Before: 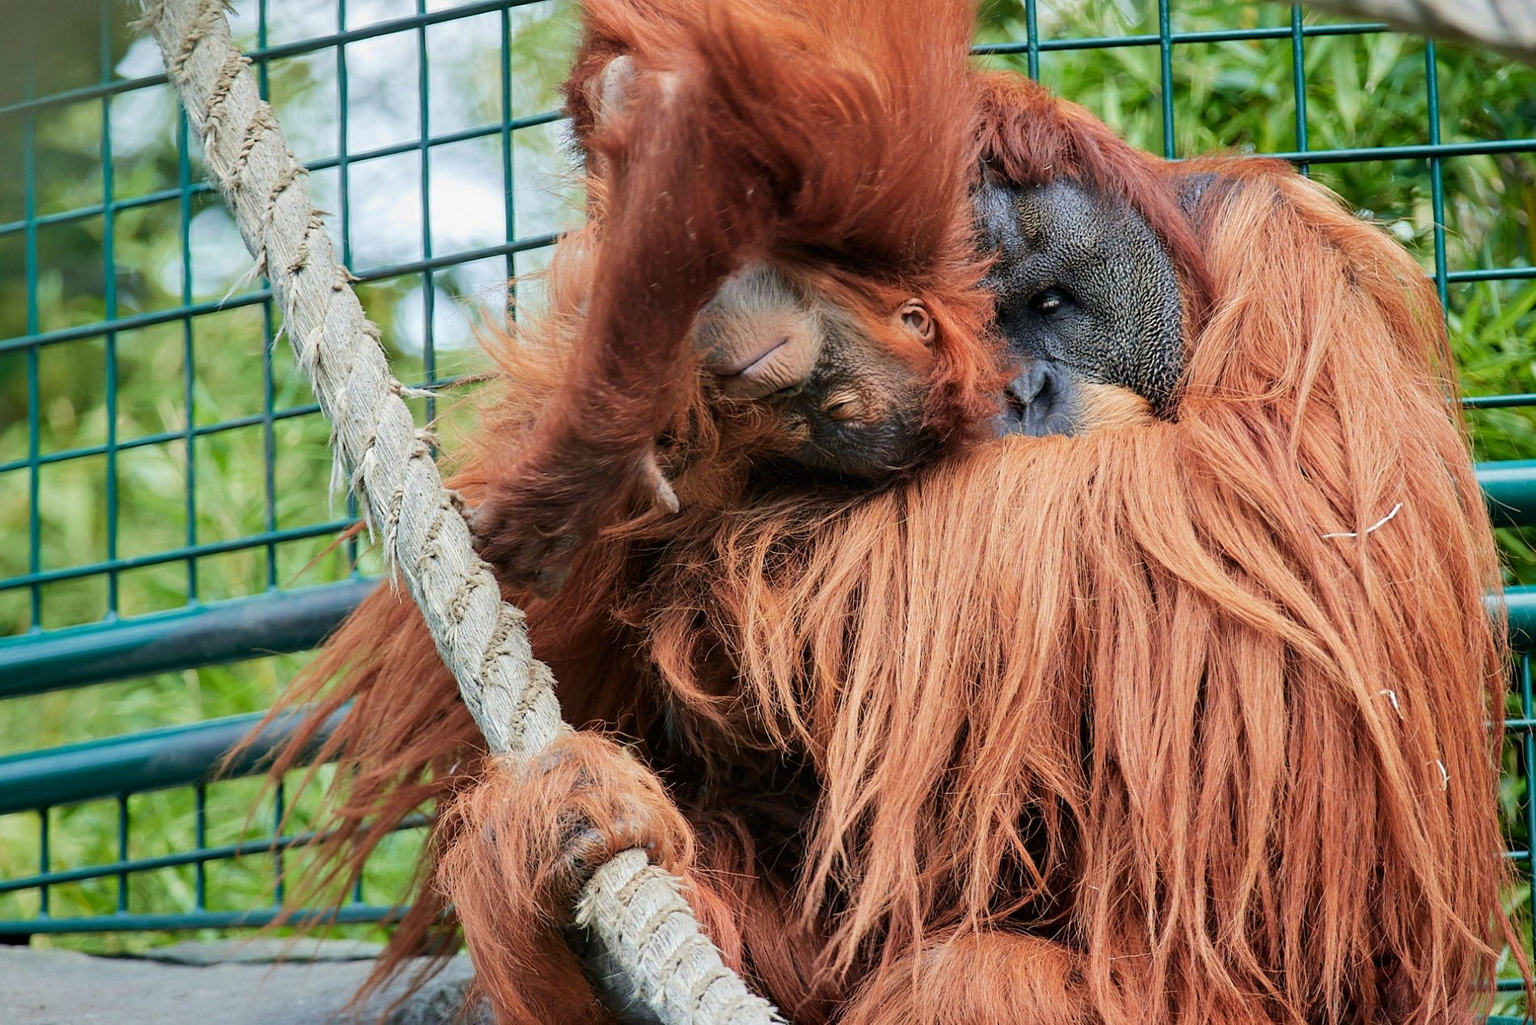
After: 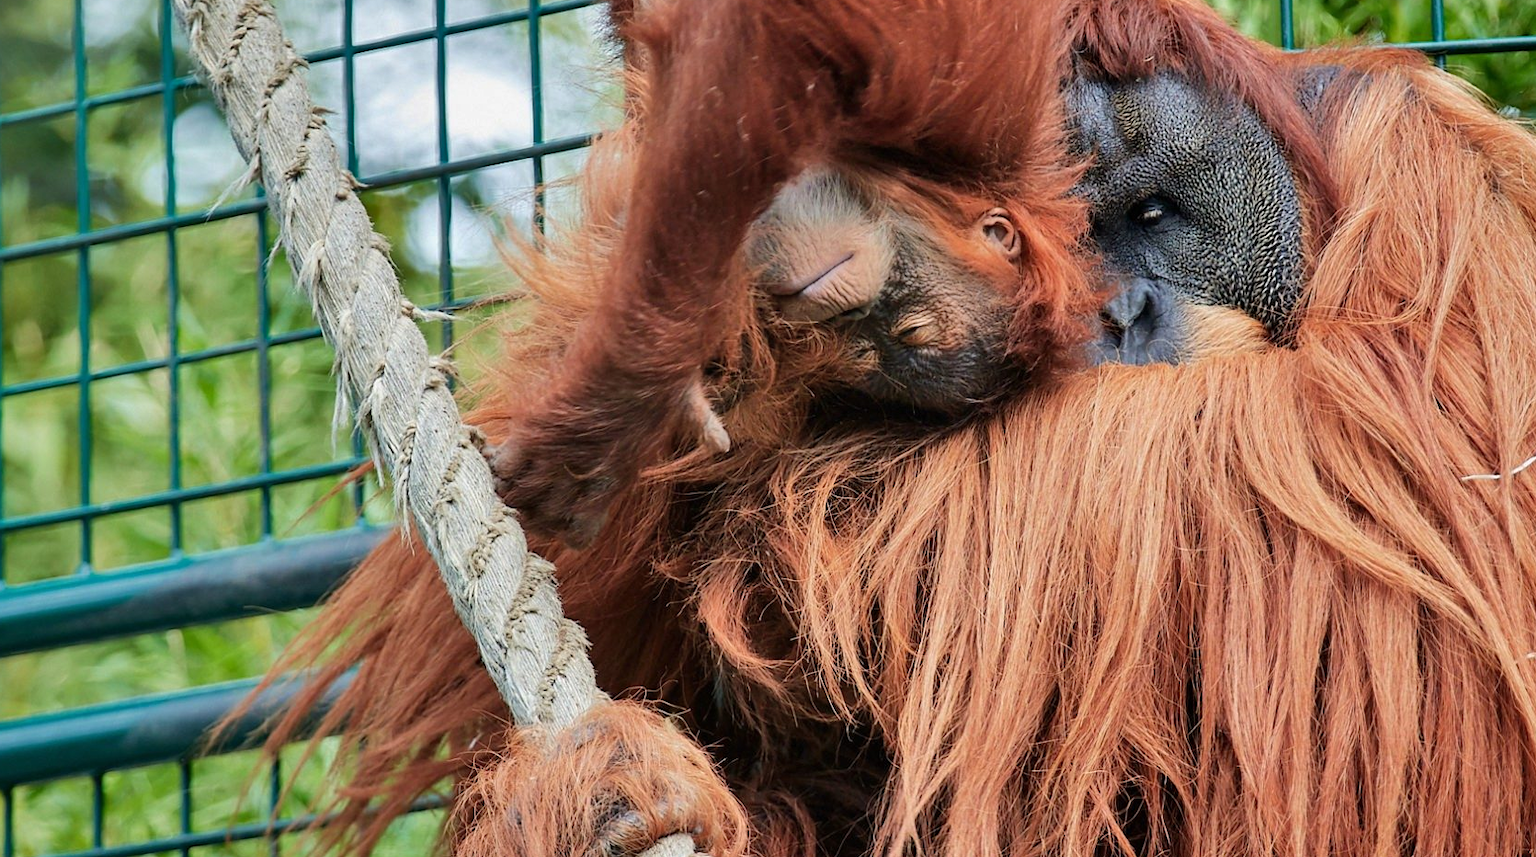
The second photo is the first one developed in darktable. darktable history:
shadows and highlights: shadows 60, highlights -60.23, soften with gaussian
crop and rotate: left 2.425%, top 11.305%, right 9.6%, bottom 15.08%
